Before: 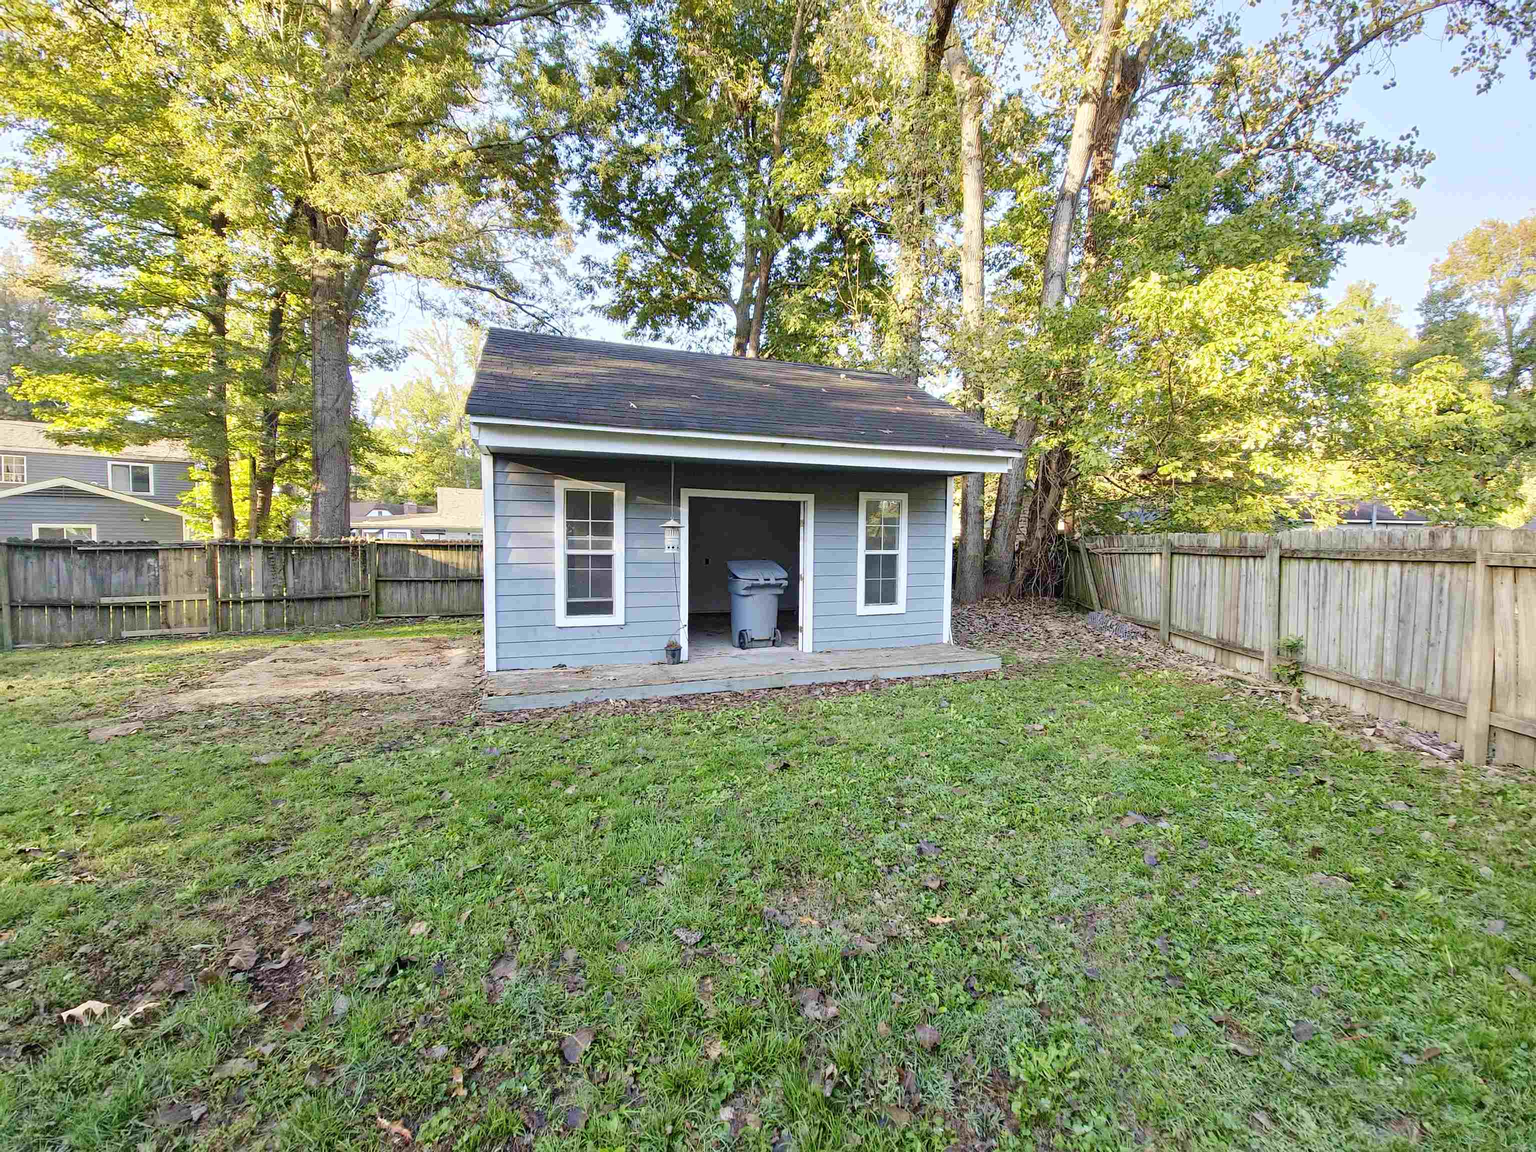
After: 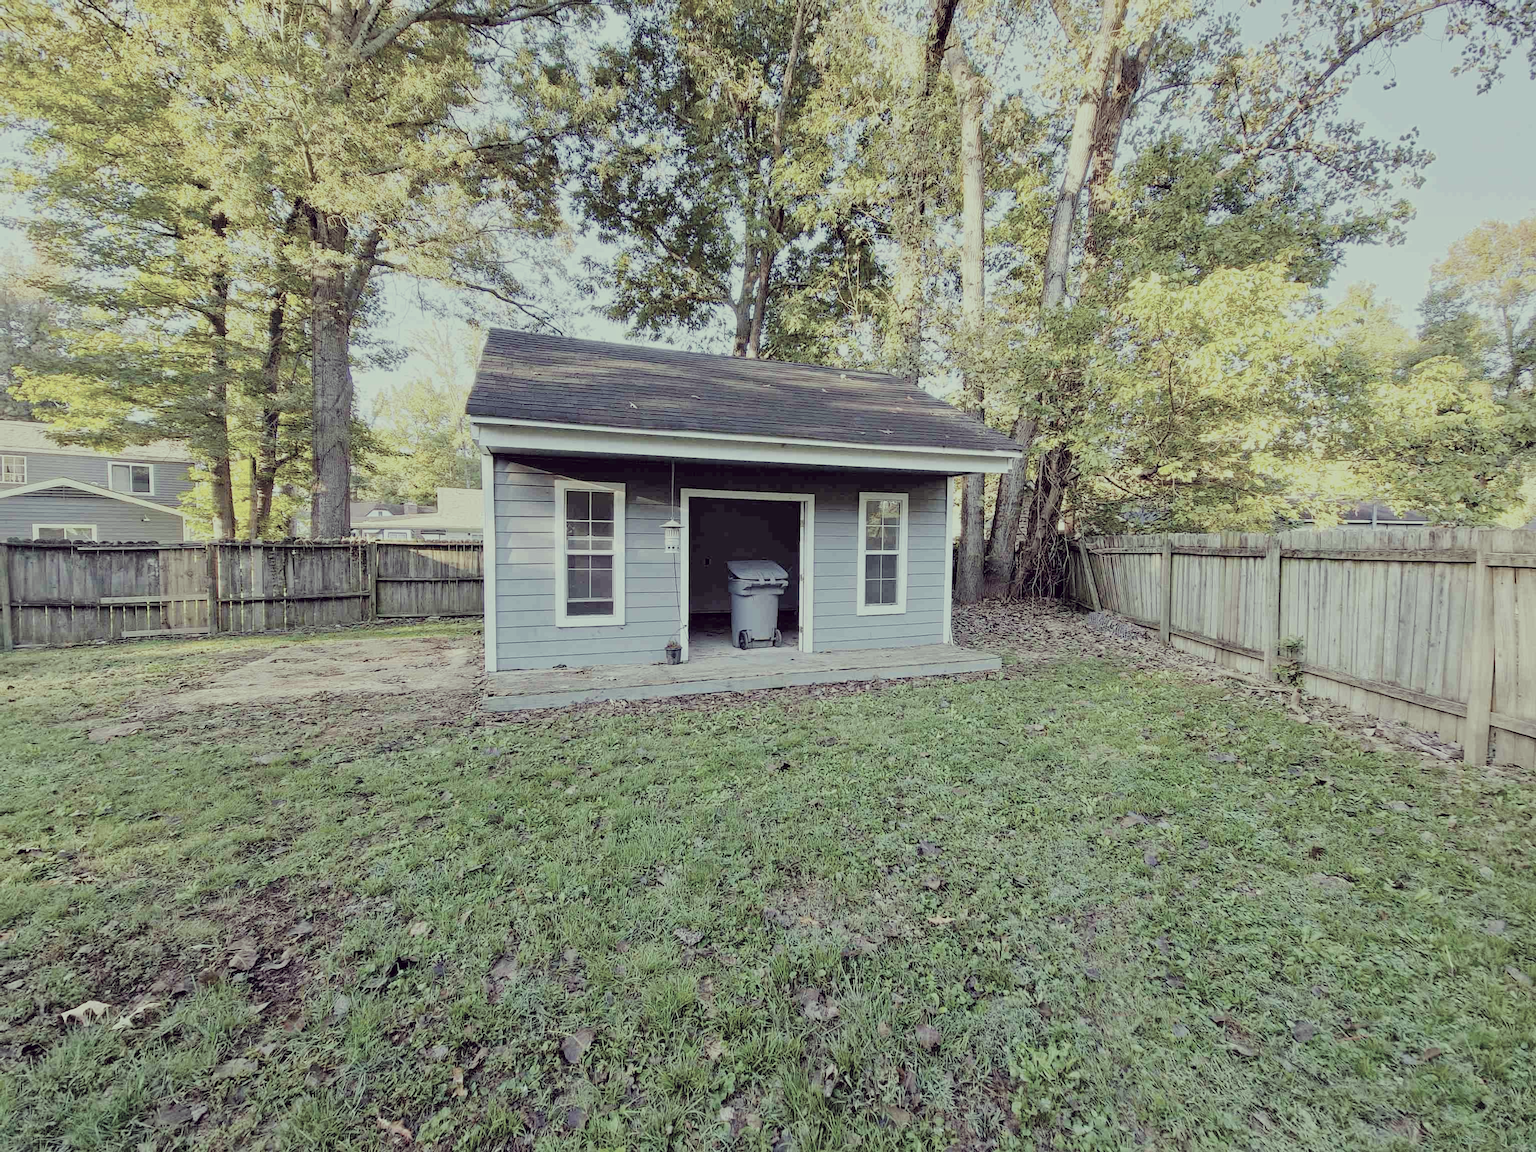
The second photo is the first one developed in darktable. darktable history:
filmic rgb: black relative exposure -7.39 EV, white relative exposure 5.08 EV, hardness 3.22
color correction: highlights a* -20.76, highlights b* 20, shadows a* 19.73, shadows b* -20.54, saturation 0.4
contrast brightness saturation: saturation 0.129
